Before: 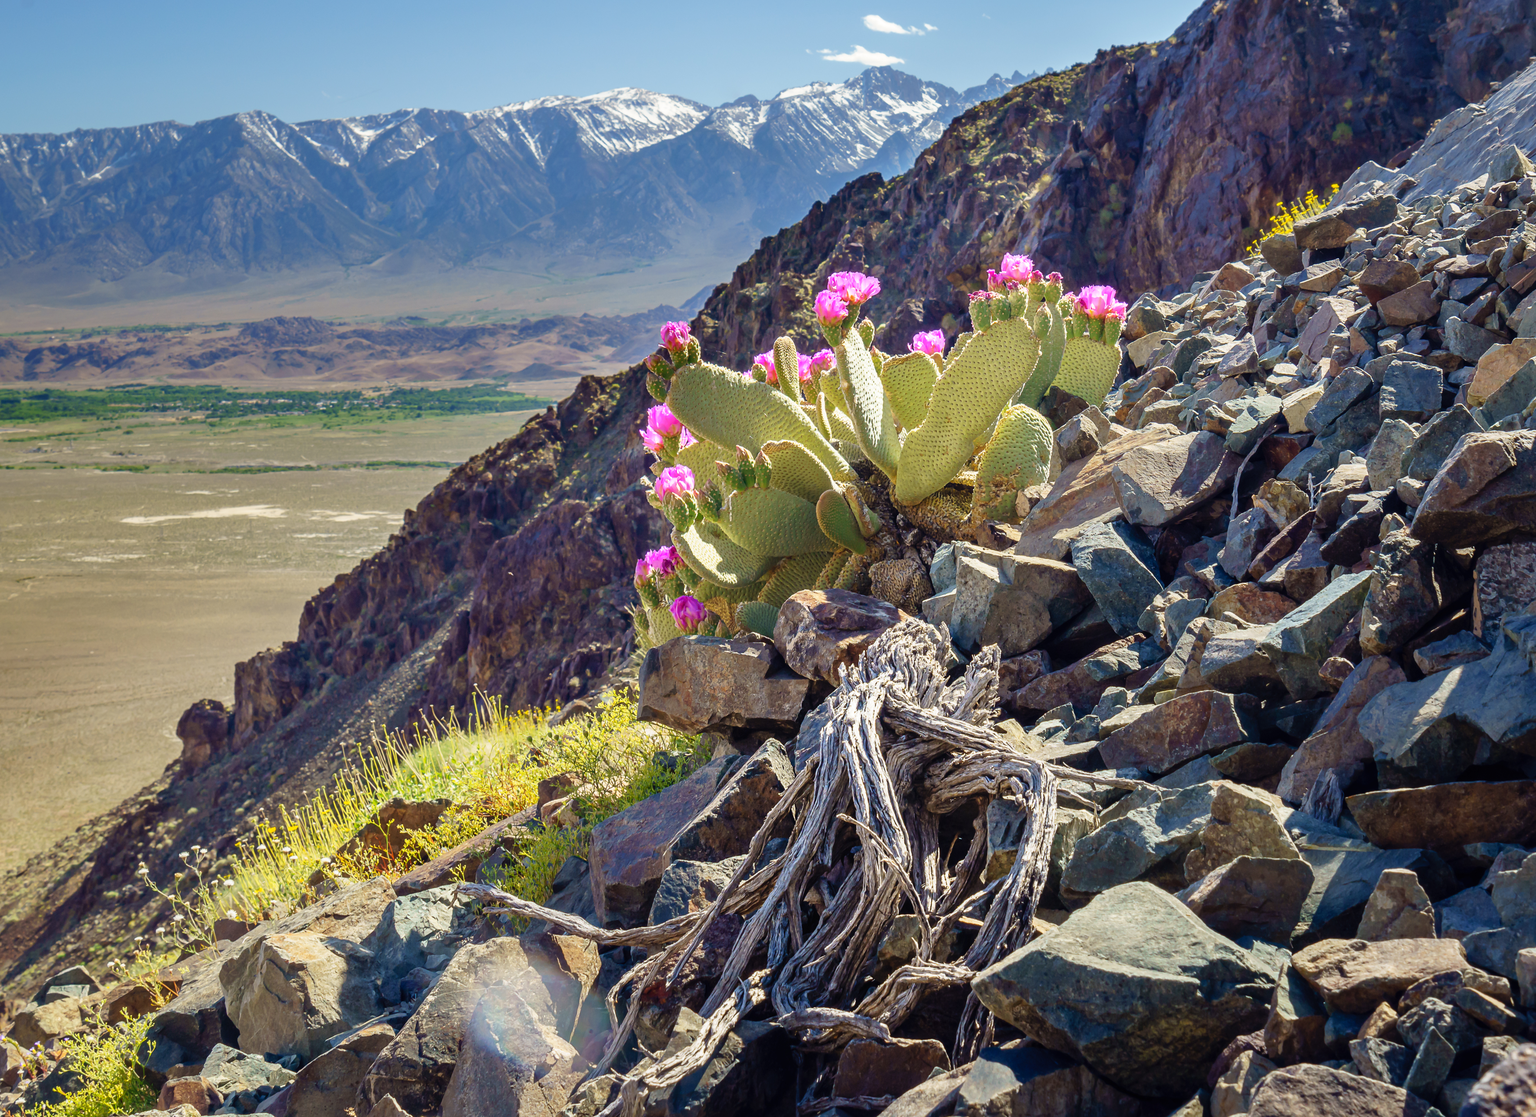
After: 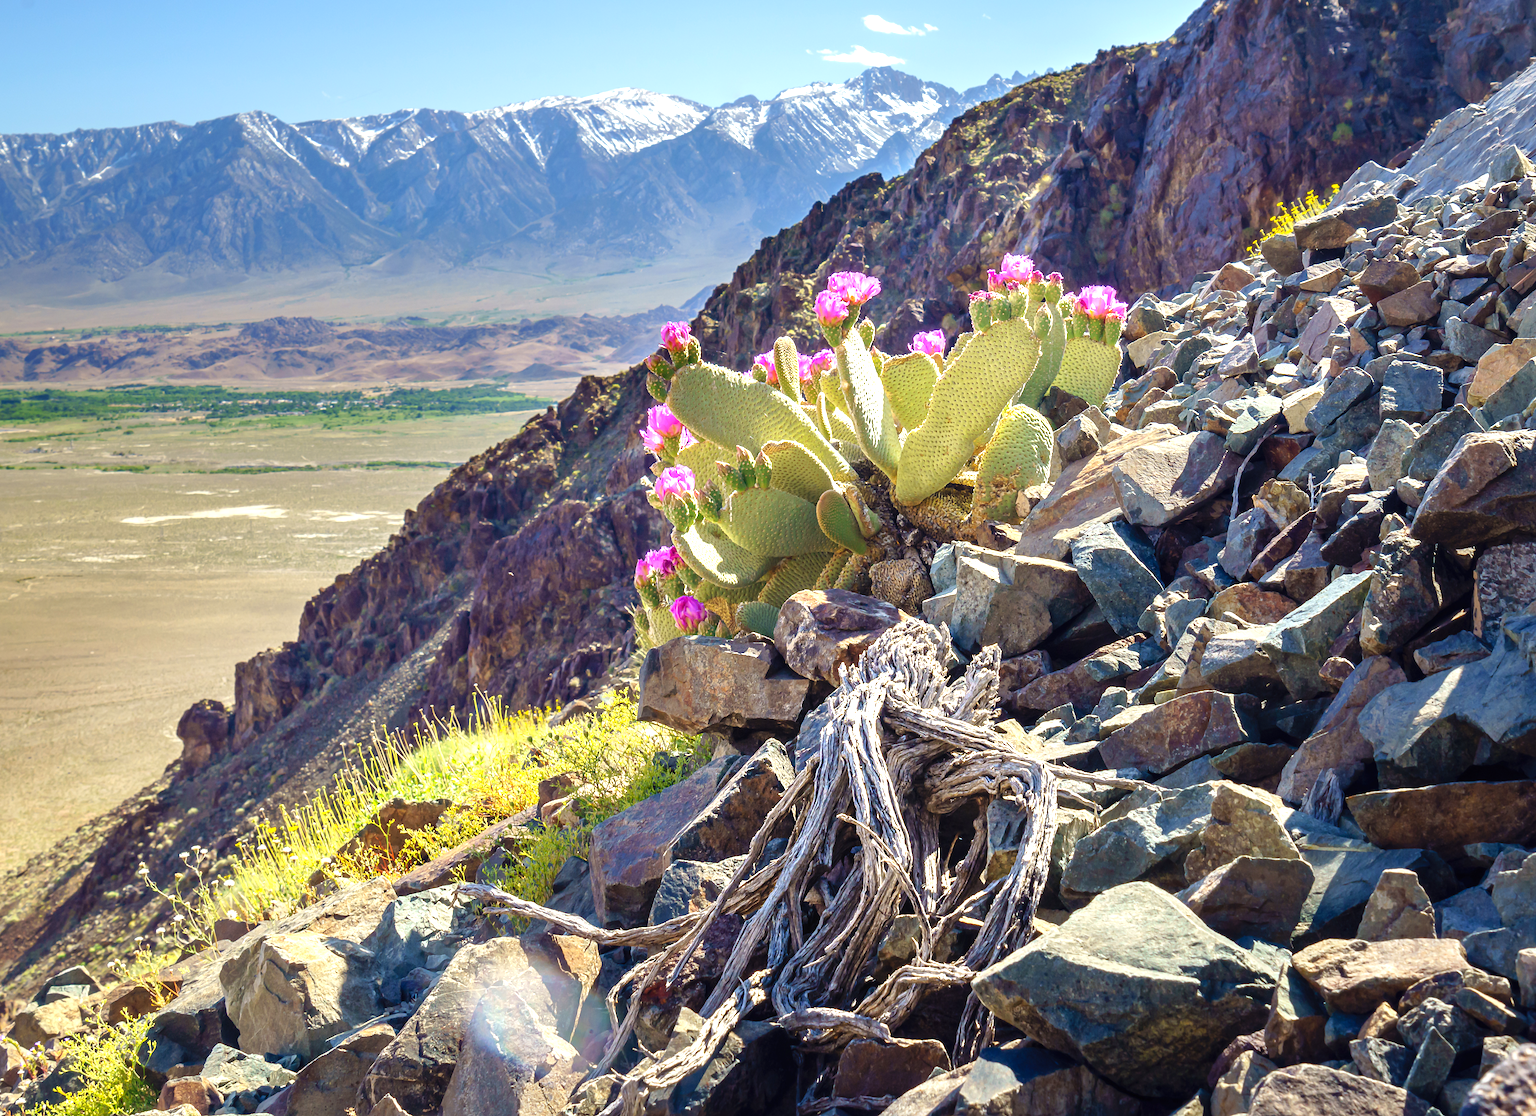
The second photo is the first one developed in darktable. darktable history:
exposure: exposure 0.653 EV, compensate highlight preservation false
